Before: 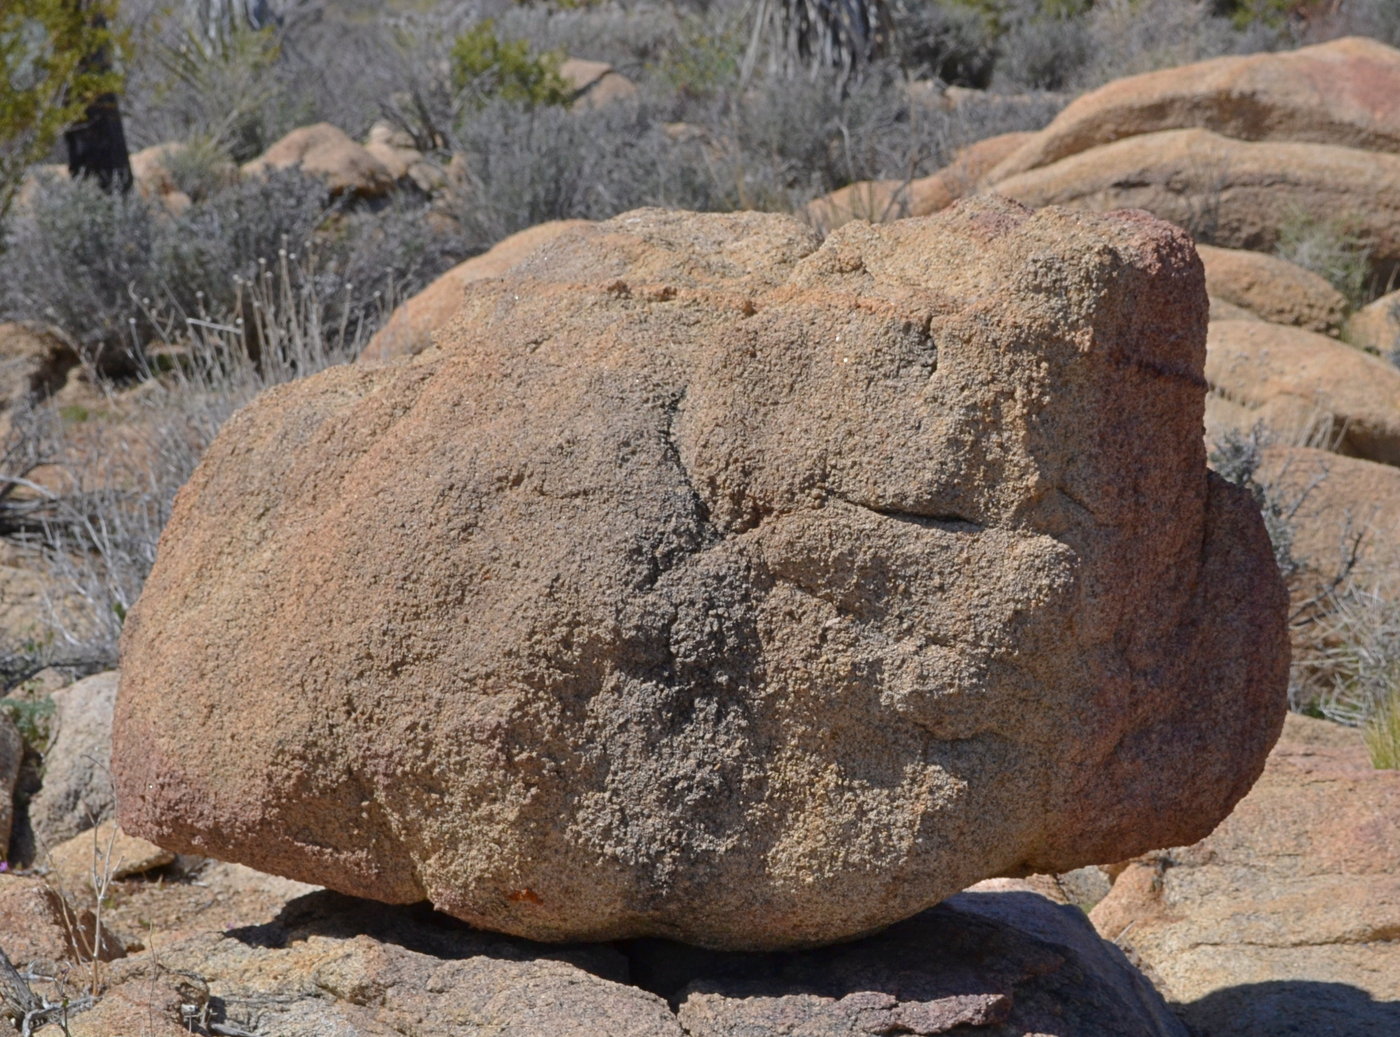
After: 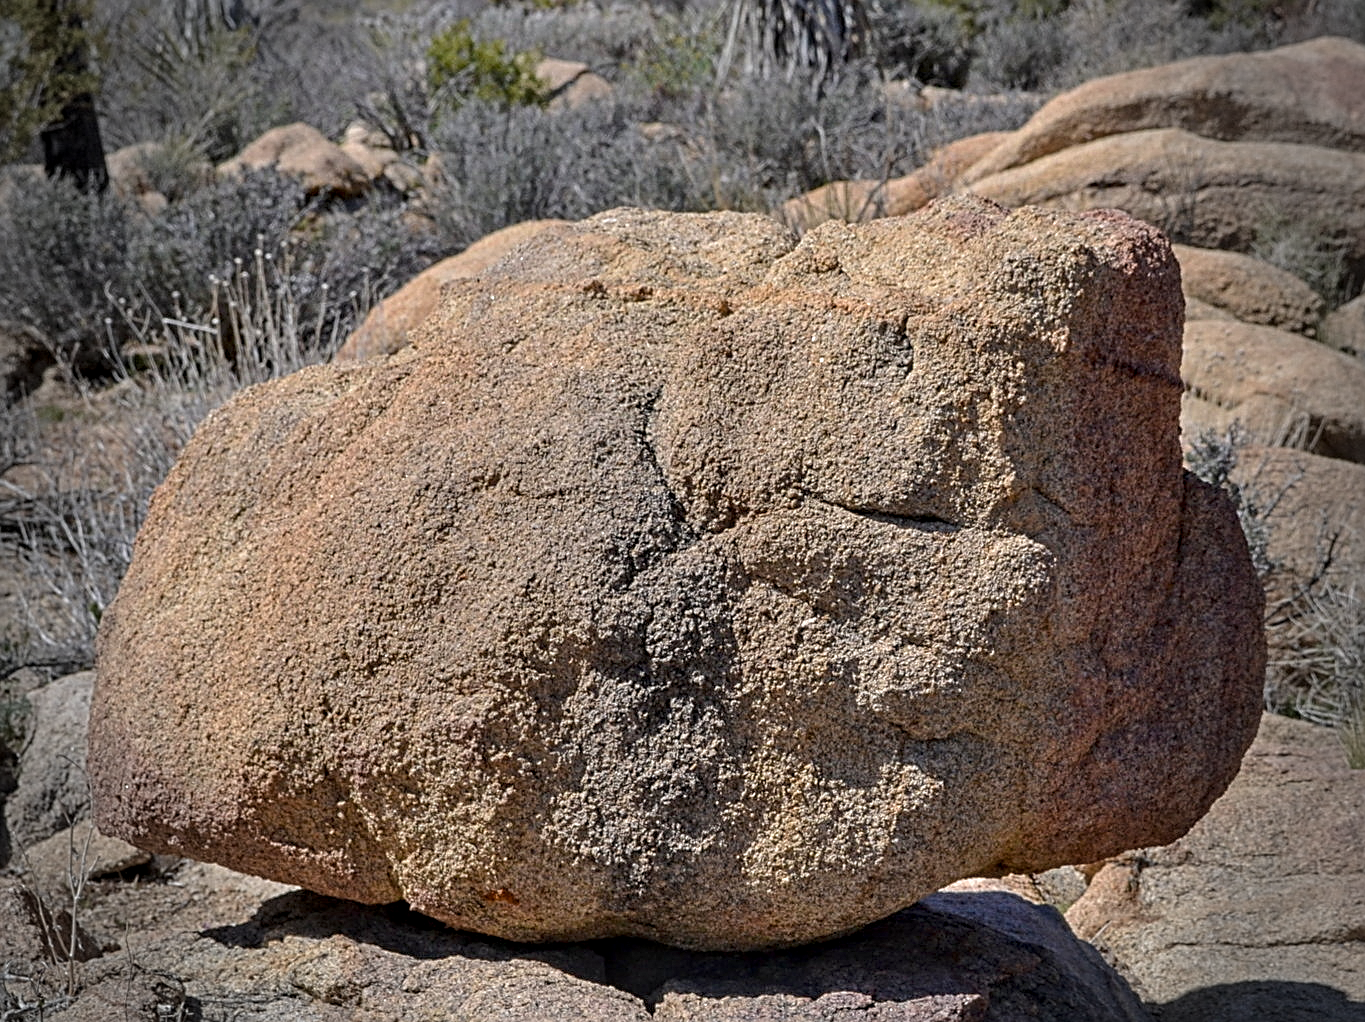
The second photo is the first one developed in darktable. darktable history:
vignetting: fall-off start 76.12%, fall-off radius 27.69%, width/height ratio 0.979
color balance rgb: linear chroma grading › global chroma 8.677%, perceptual saturation grading › global saturation 10.447%, perceptual brilliance grading › global brilliance 2.526%, perceptual brilliance grading › highlights -3.147%, perceptual brilliance grading › shadows 2.713%
crop and rotate: left 1.741%, right 0.744%, bottom 1.435%
sharpen: on, module defaults
contrast equalizer: y [[0.5, 0.542, 0.583, 0.625, 0.667, 0.708], [0.5 ×6], [0.5 ×6], [0 ×6], [0 ×6]], mix 0.515
contrast brightness saturation: saturation -0.097
local contrast: on, module defaults
